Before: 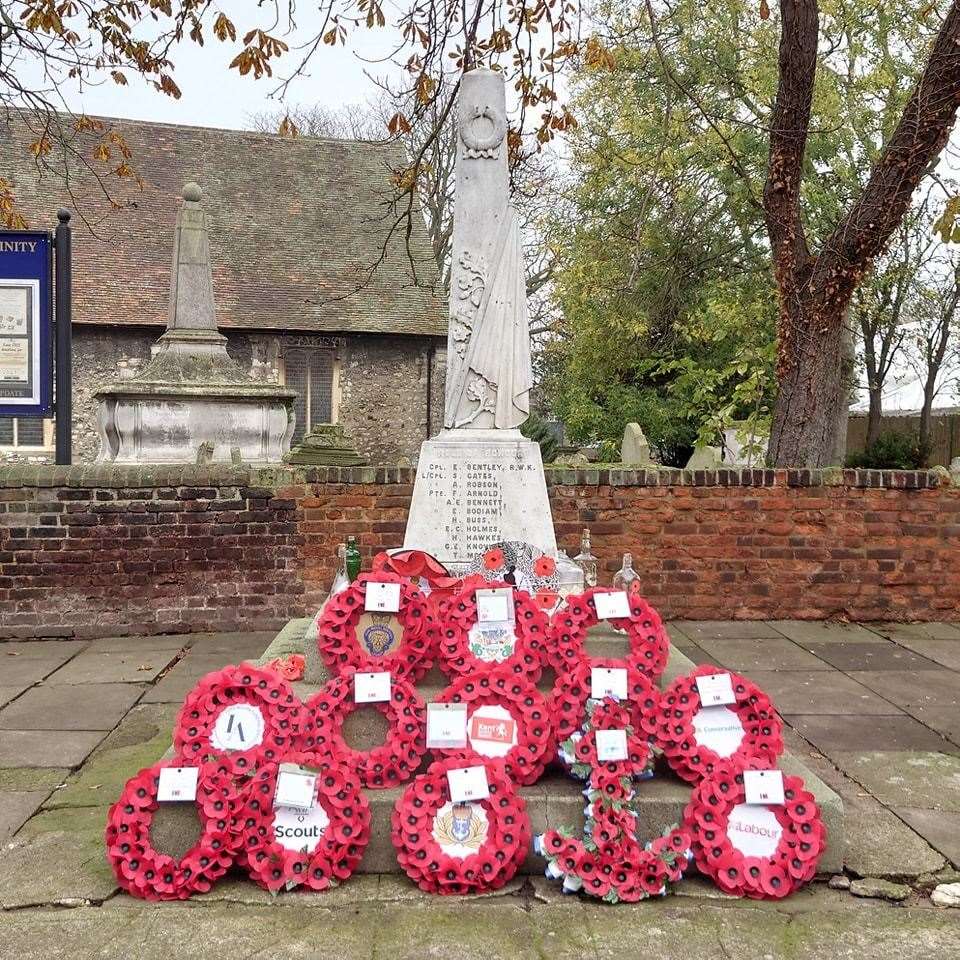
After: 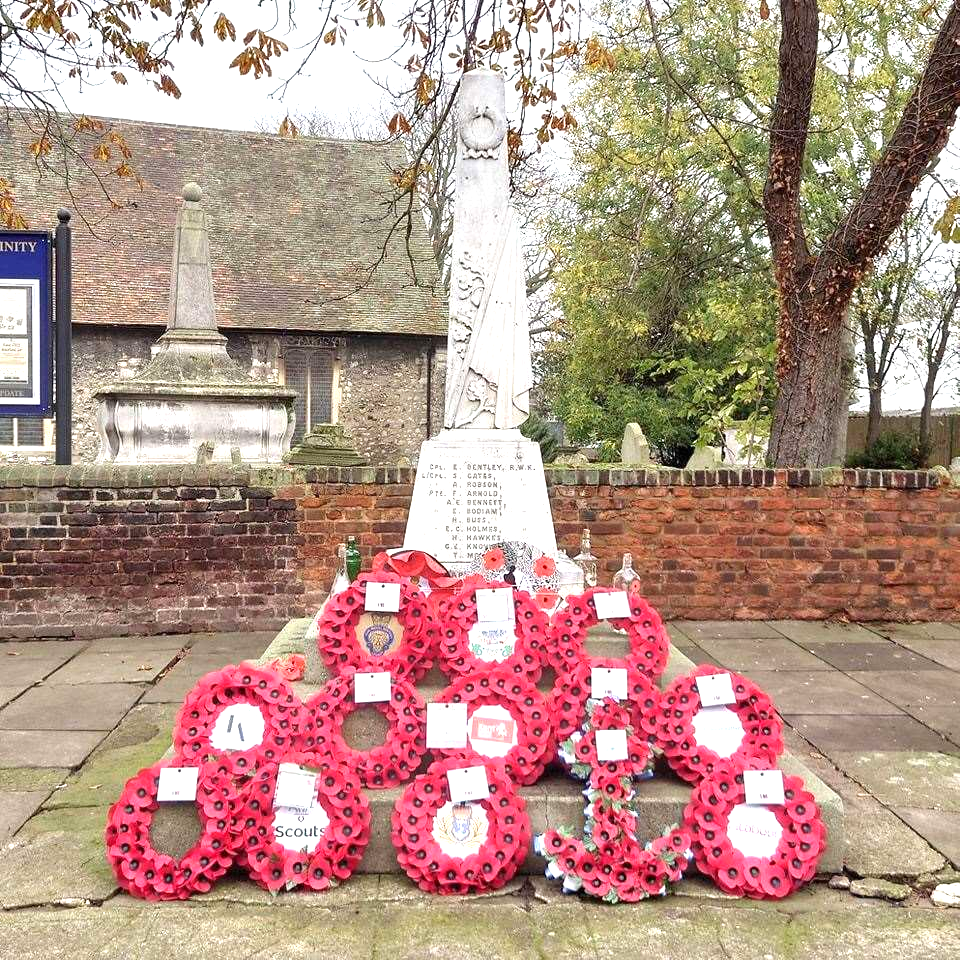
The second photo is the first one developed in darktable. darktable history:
exposure: exposure 0.736 EV, compensate highlight preservation false
